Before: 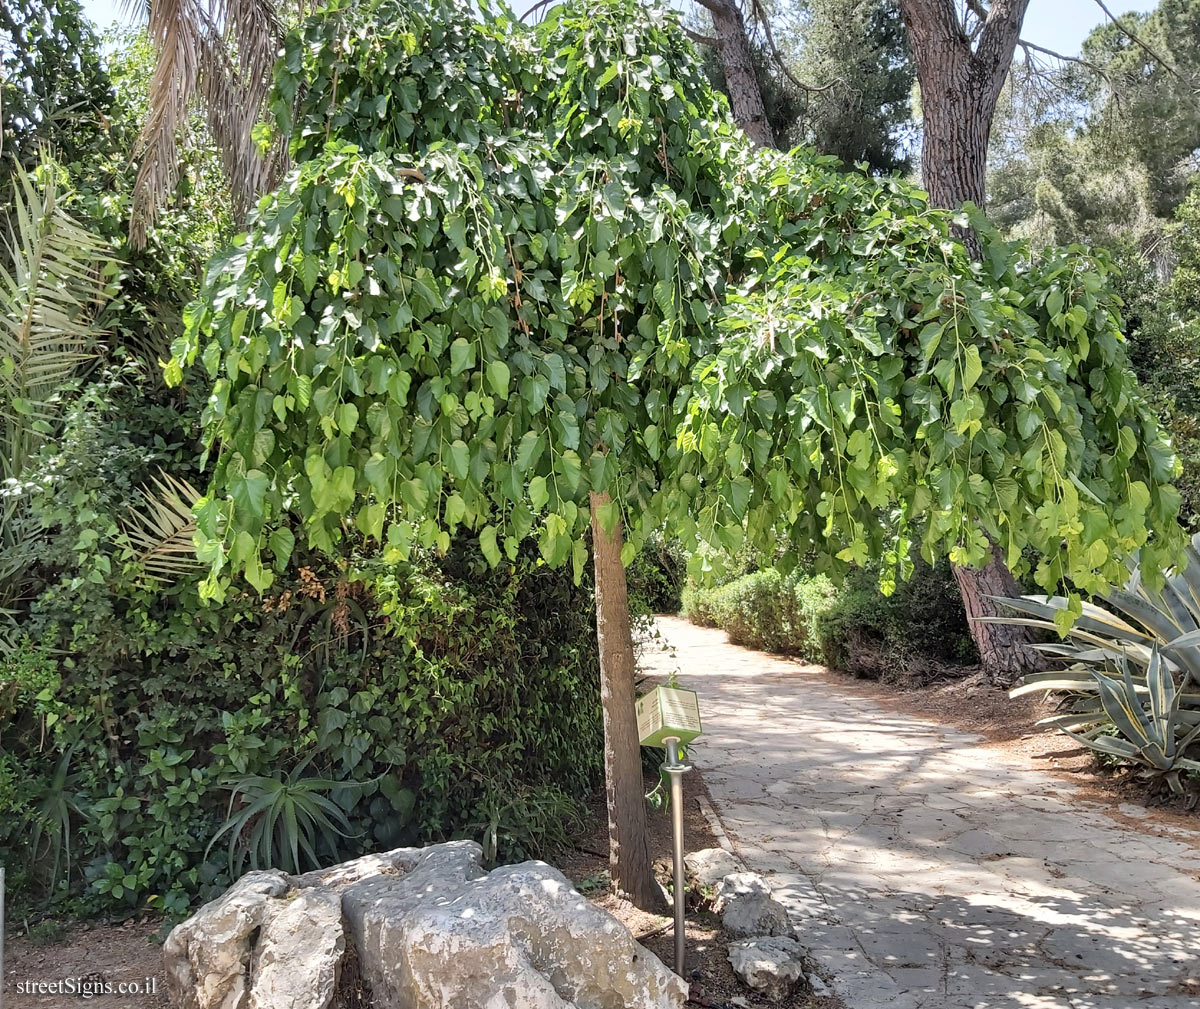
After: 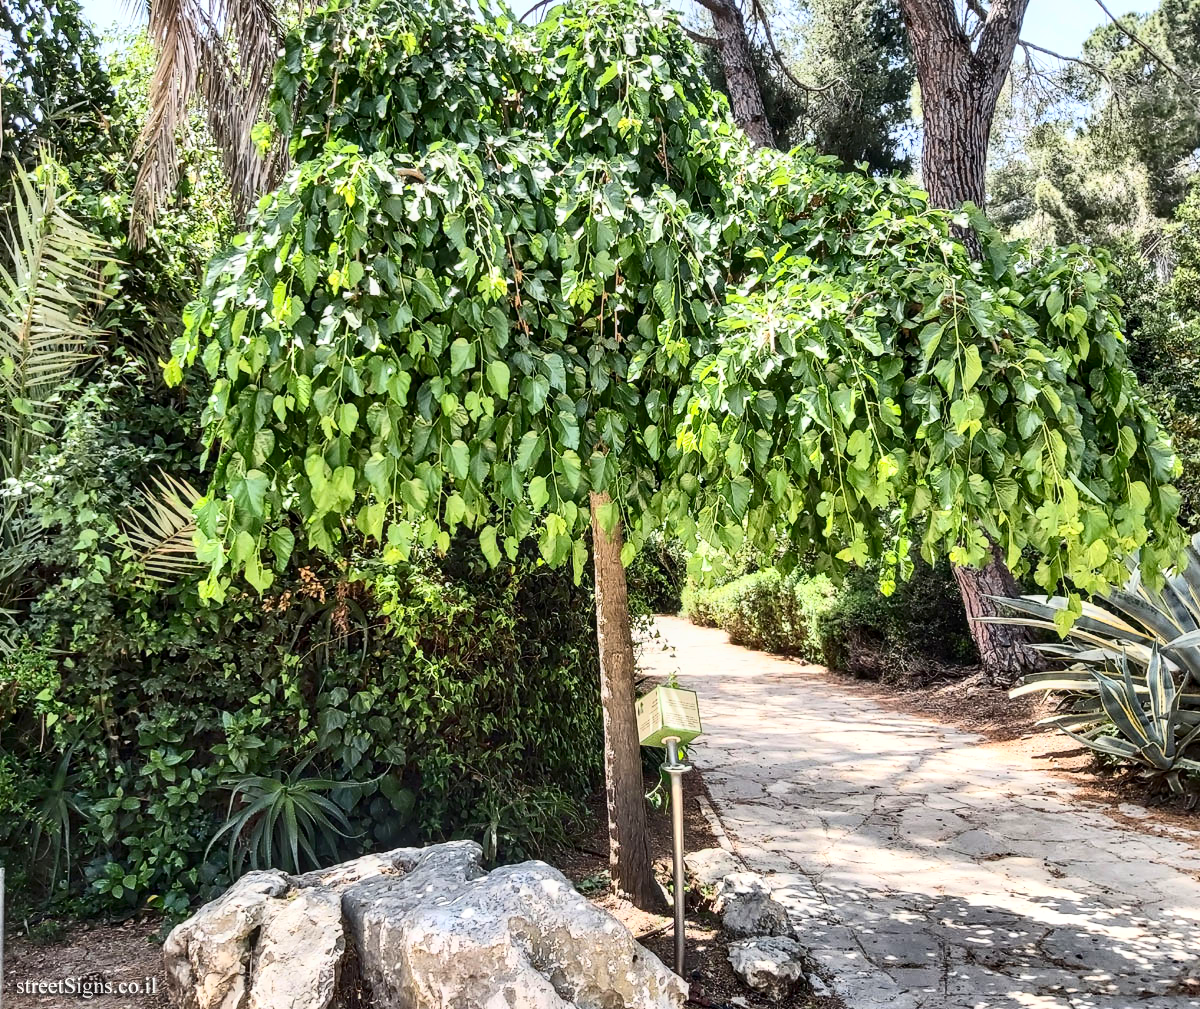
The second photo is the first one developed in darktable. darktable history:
local contrast: on, module defaults
contrast brightness saturation: contrast 0.4, brightness 0.1, saturation 0.21
